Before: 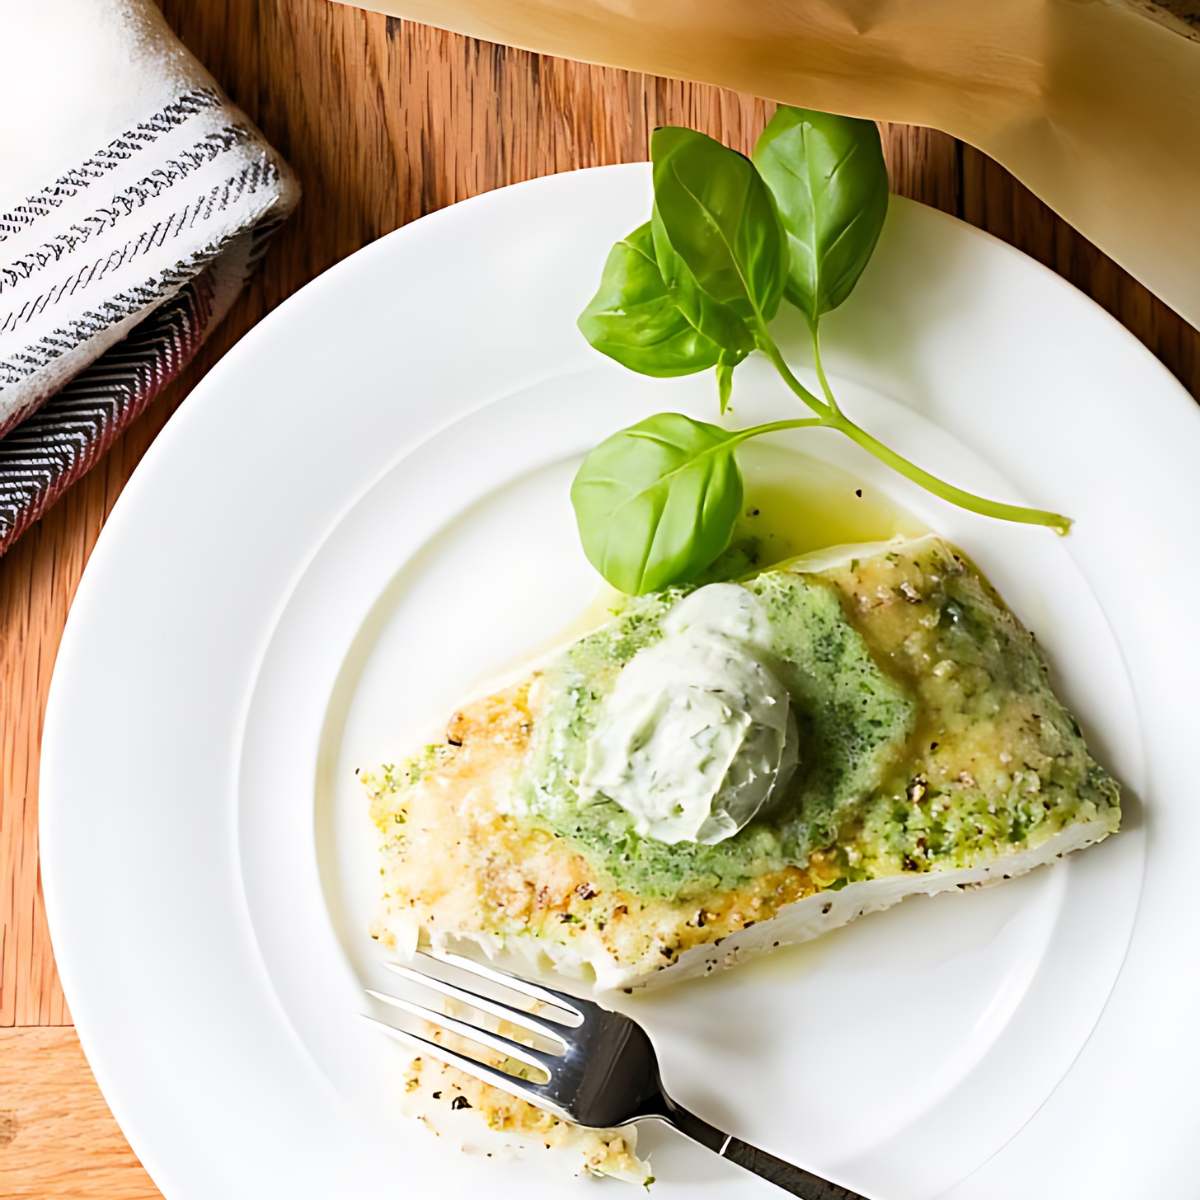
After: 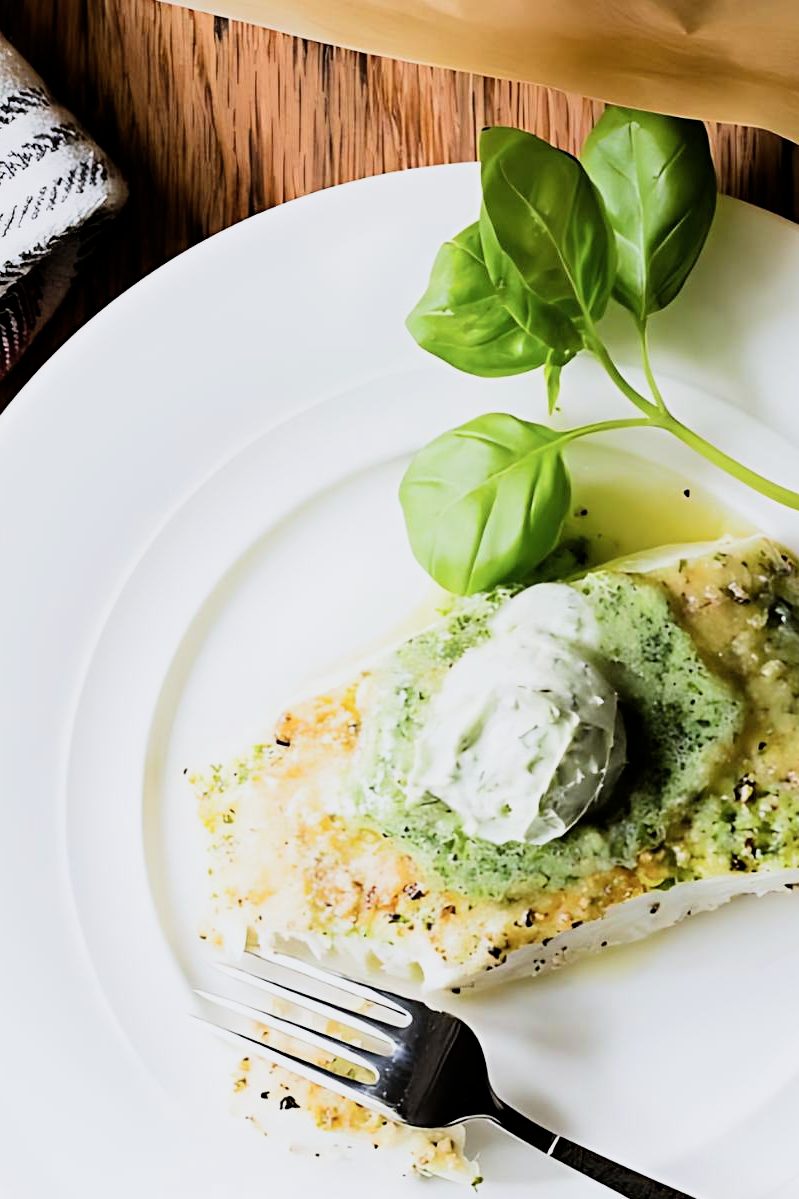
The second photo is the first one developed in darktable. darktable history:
contrast brightness saturation: saturation -0.05
white balance: red 0.98, blue 1.034
filmic rgb: black relative exposure -5 EV, white relative exposure 3.5 EV, hardness 3.19, contrast 1.4, highlights saturation mix -50%
crop and rotate: left 14.385%, right 18.948%
rotate and perspective: automatic cropping original format, crop left 0, crop top 0
